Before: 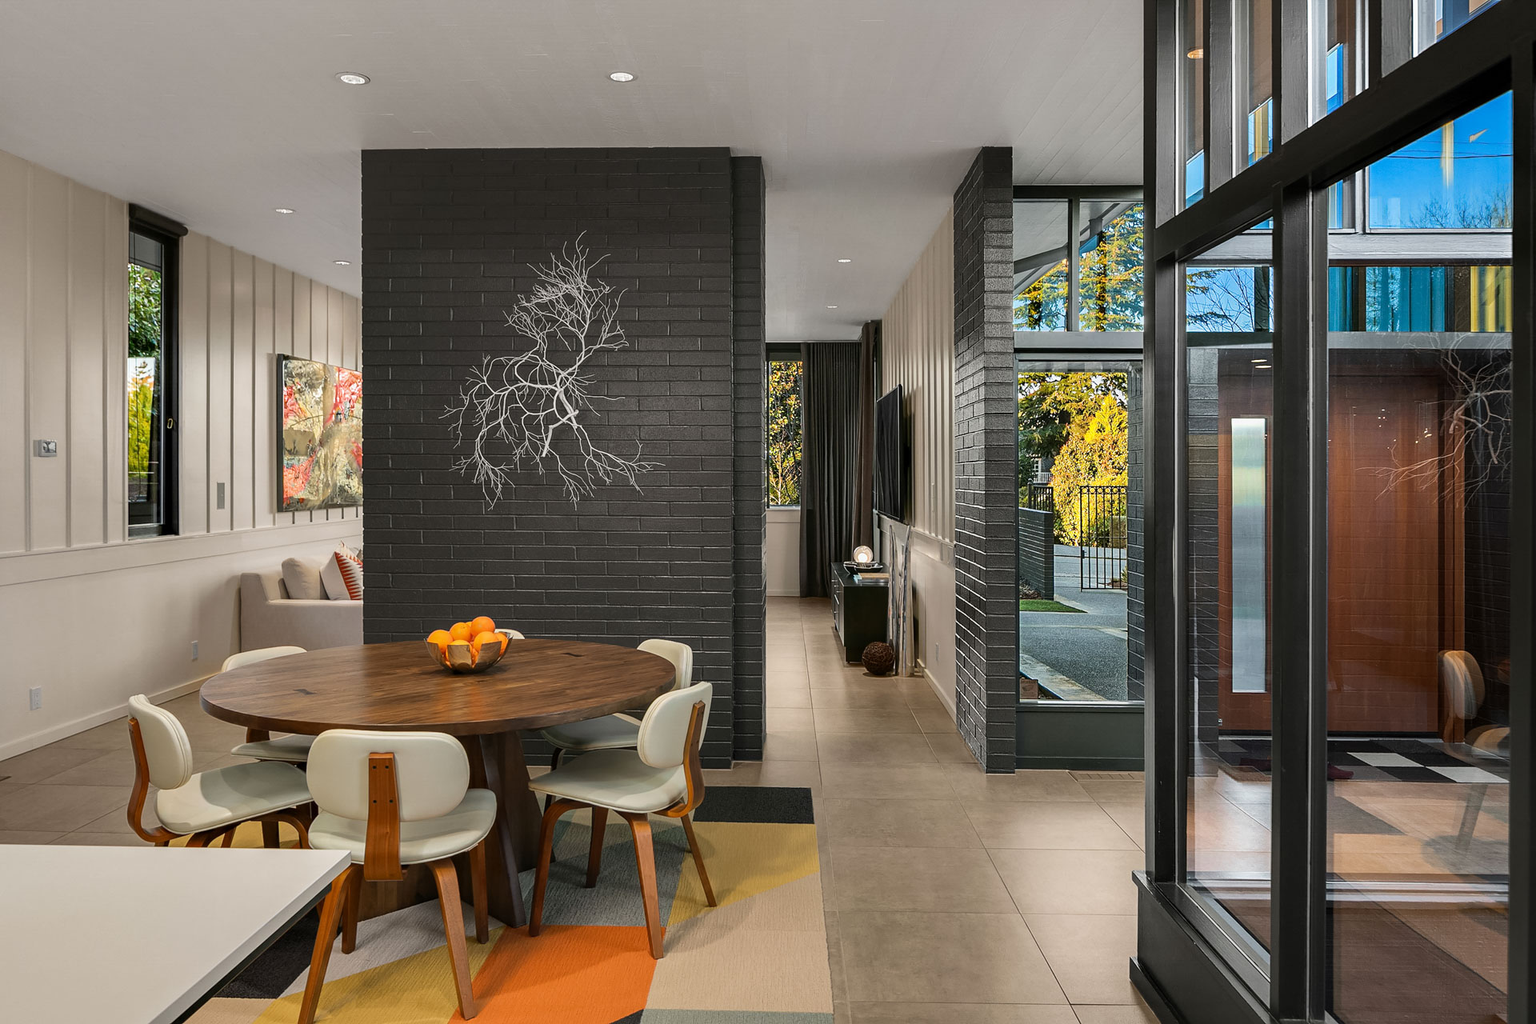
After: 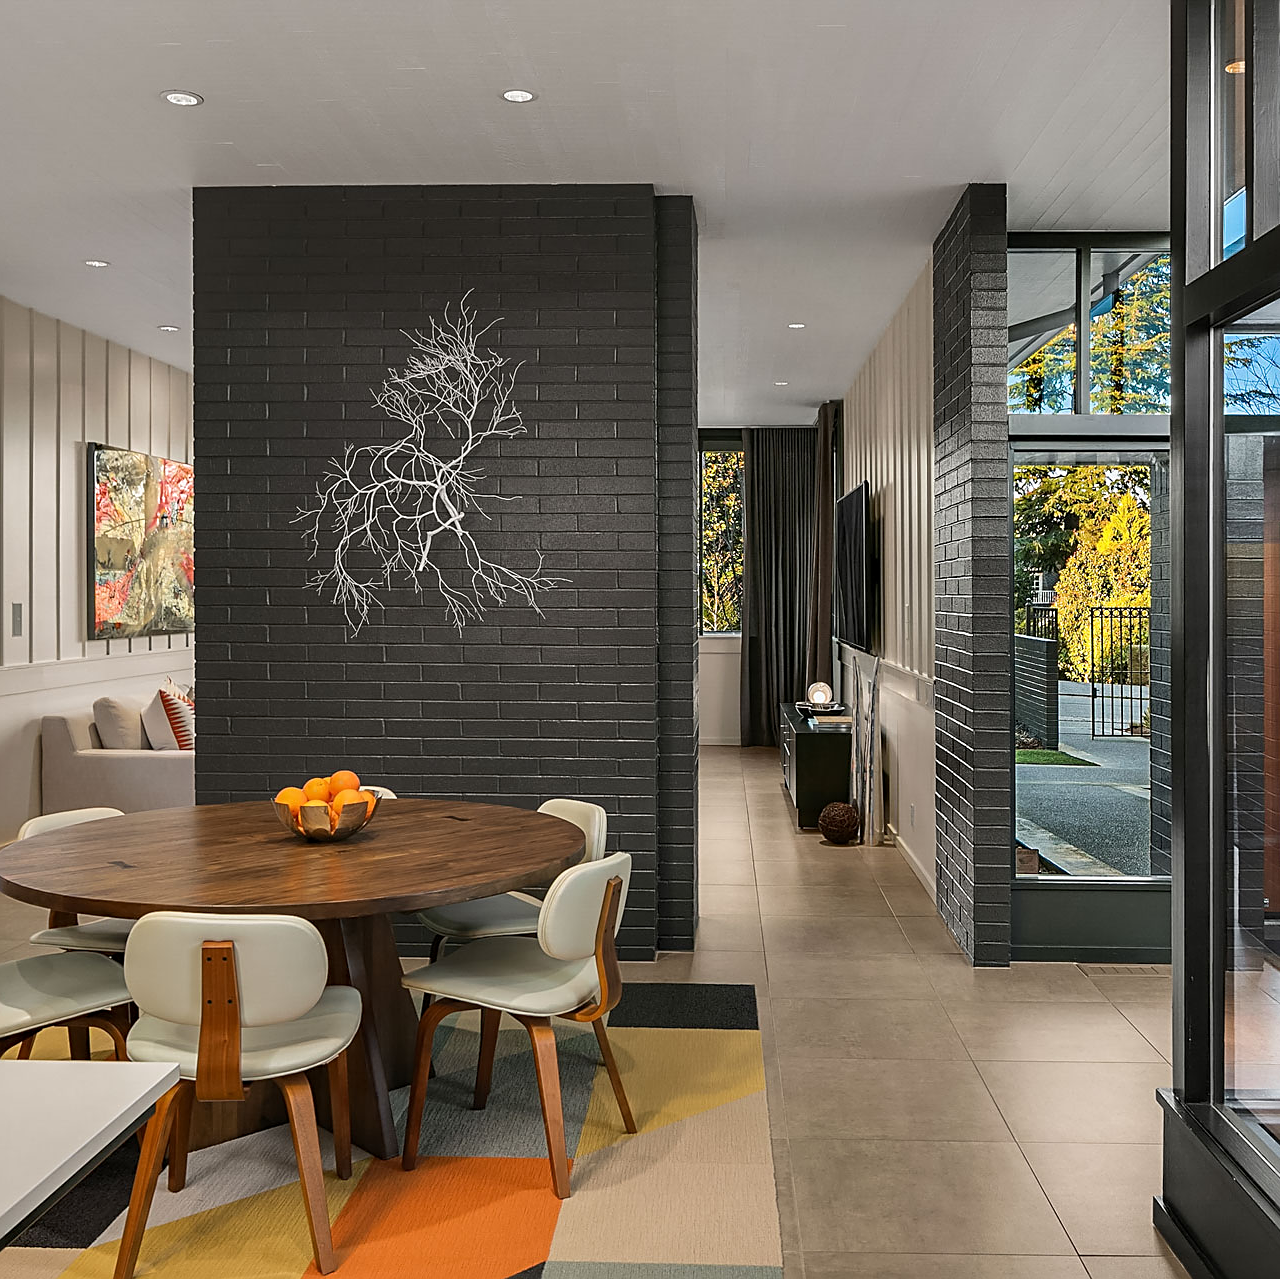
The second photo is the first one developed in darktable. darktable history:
exposure: compensate highlight preservation false
crop and rotate: left 13.537%, right 19.796%
sharpen: on, module defaults
